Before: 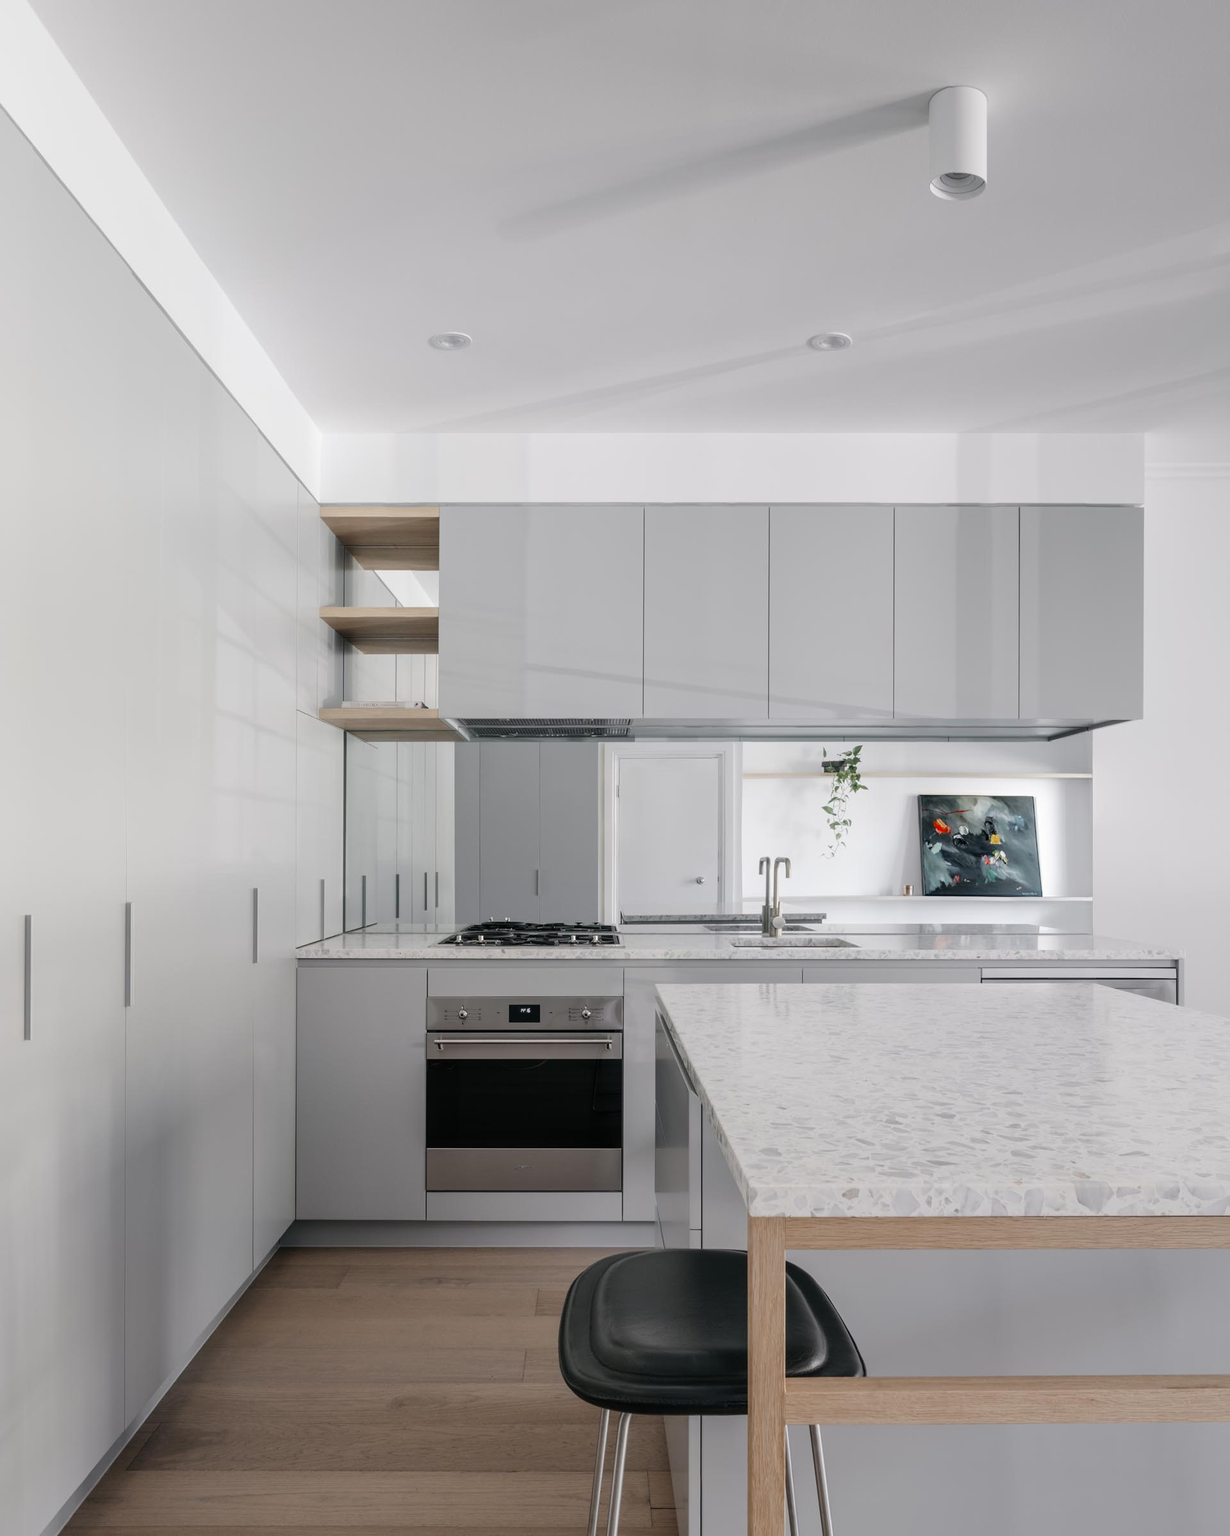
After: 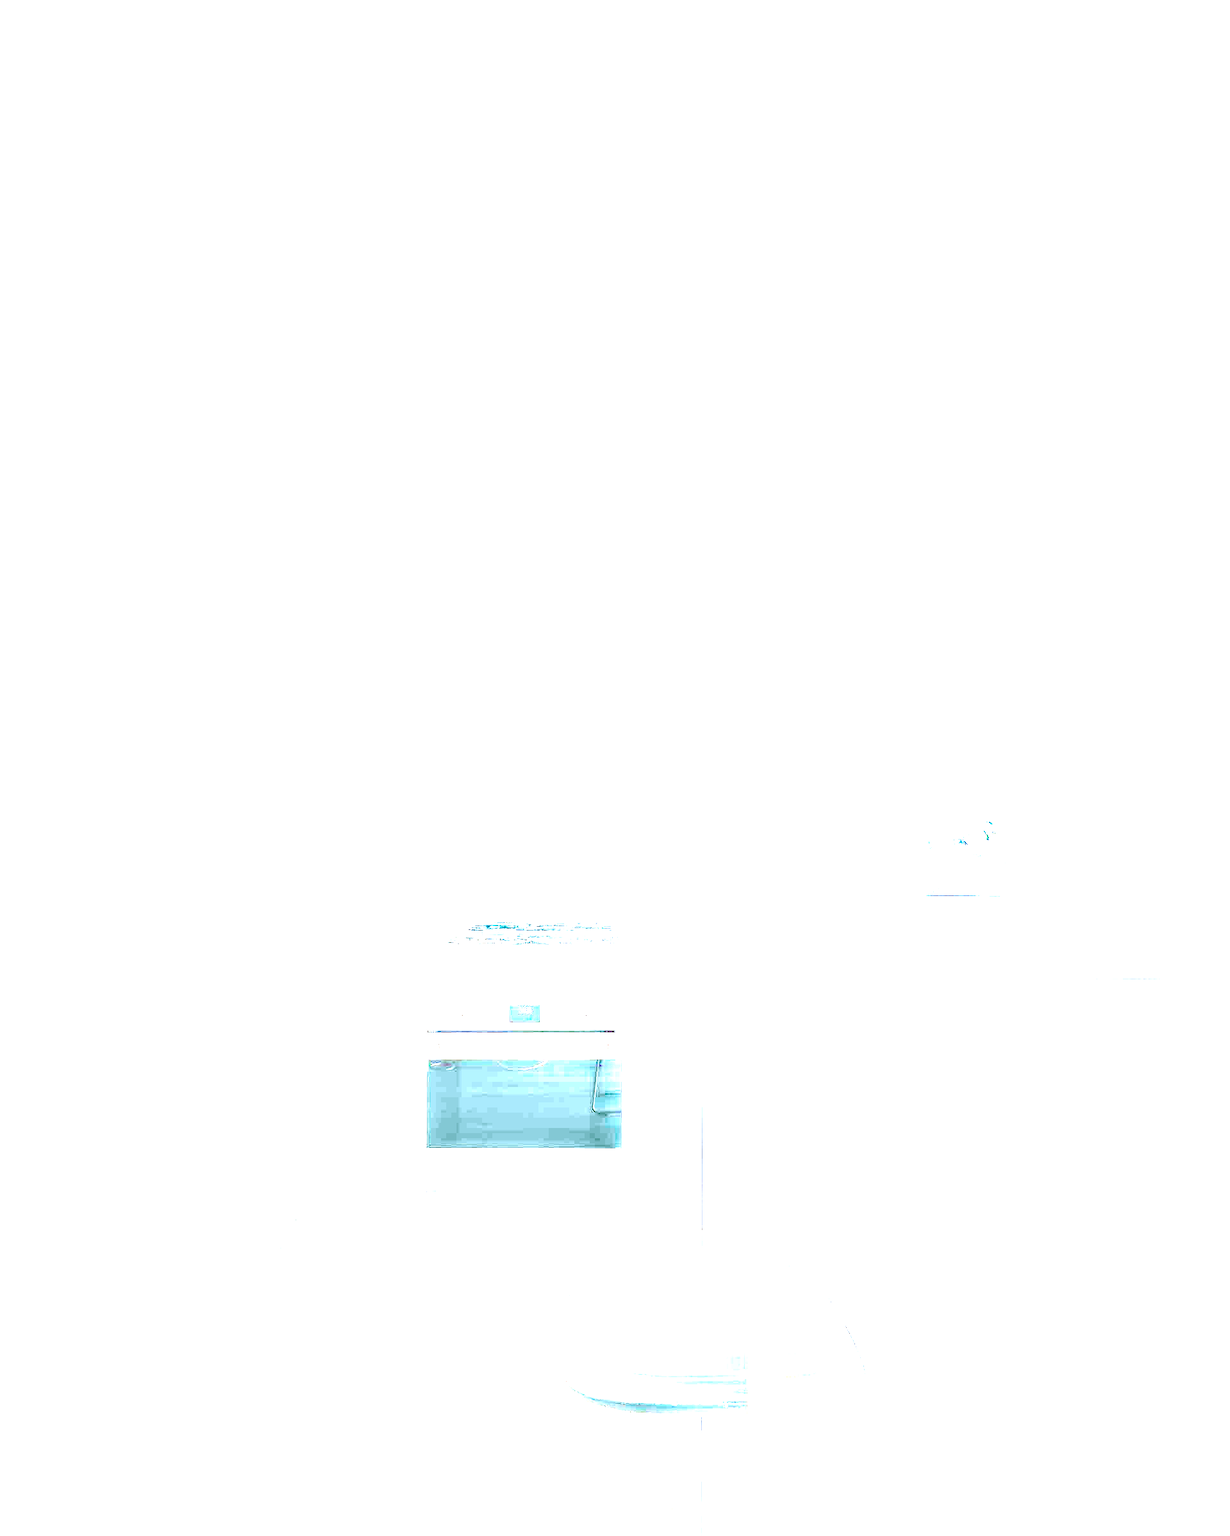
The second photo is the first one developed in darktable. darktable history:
exposure: exposure 8 EV, compensate highlight preservation false
velvia: strength 6%
color correction: highlights a* -9.73, highlights b* -21.22
